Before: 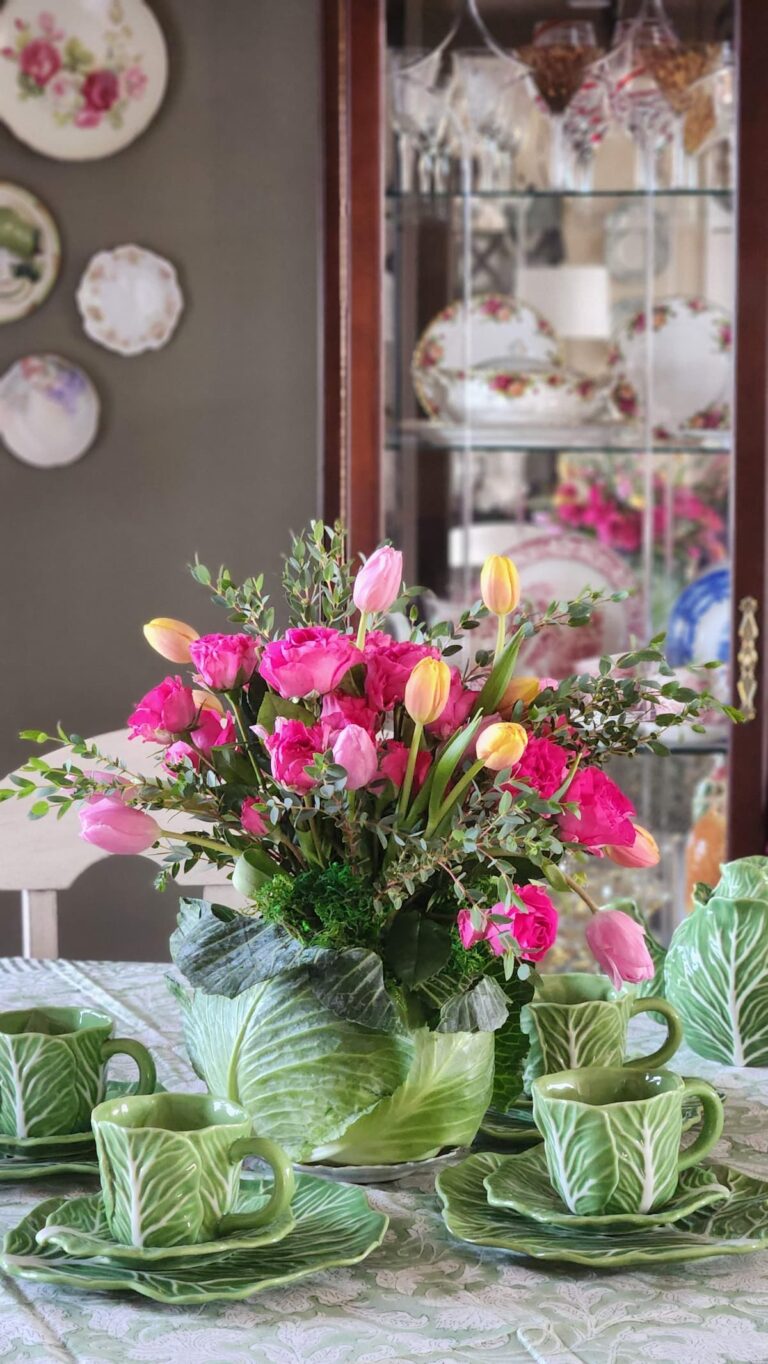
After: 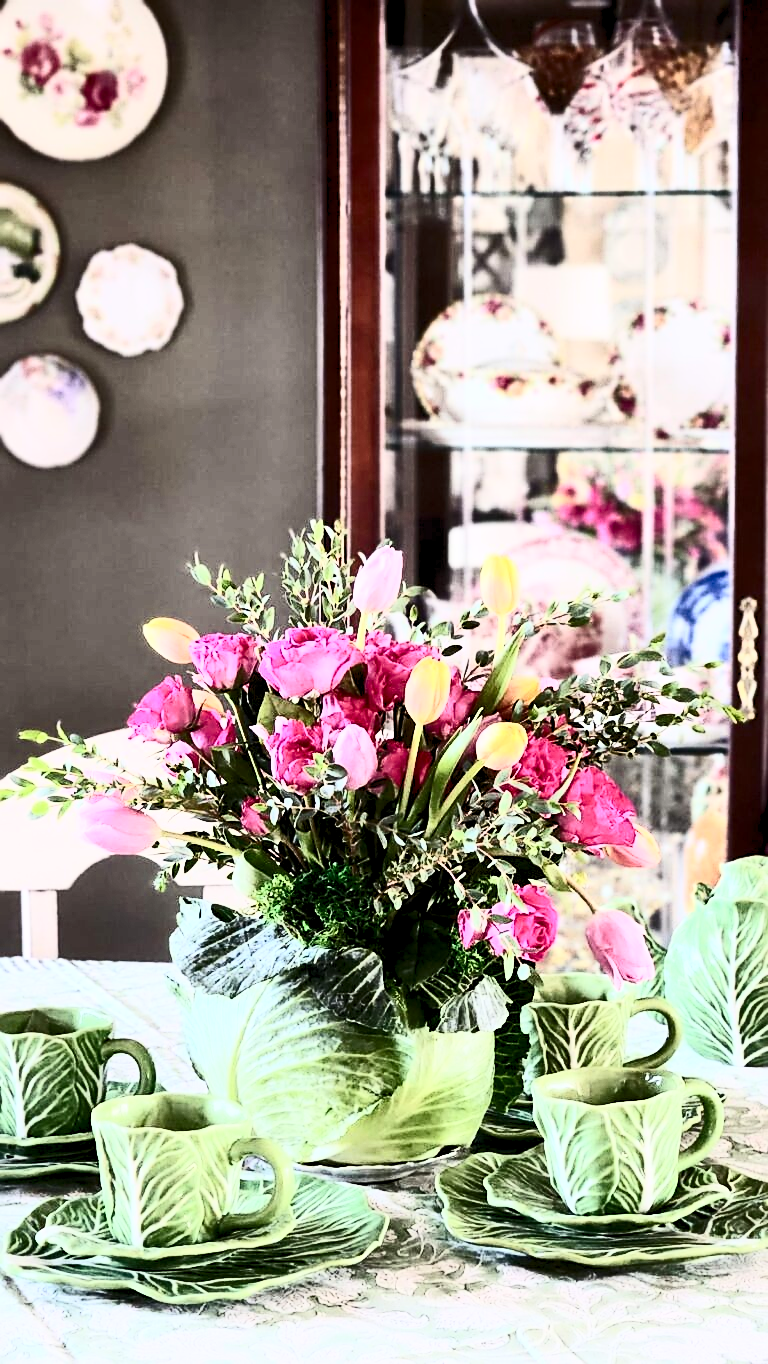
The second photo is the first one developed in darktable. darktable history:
rgb levels: preserve colors sum RGB, levels [[0.038, 0.433, 0.934], [0, 0.5, 1], [0, 0.5, 1]]
sharpen: on, module defaults
contrast brightness saturation: contrast 0.93, brightness 0.2
